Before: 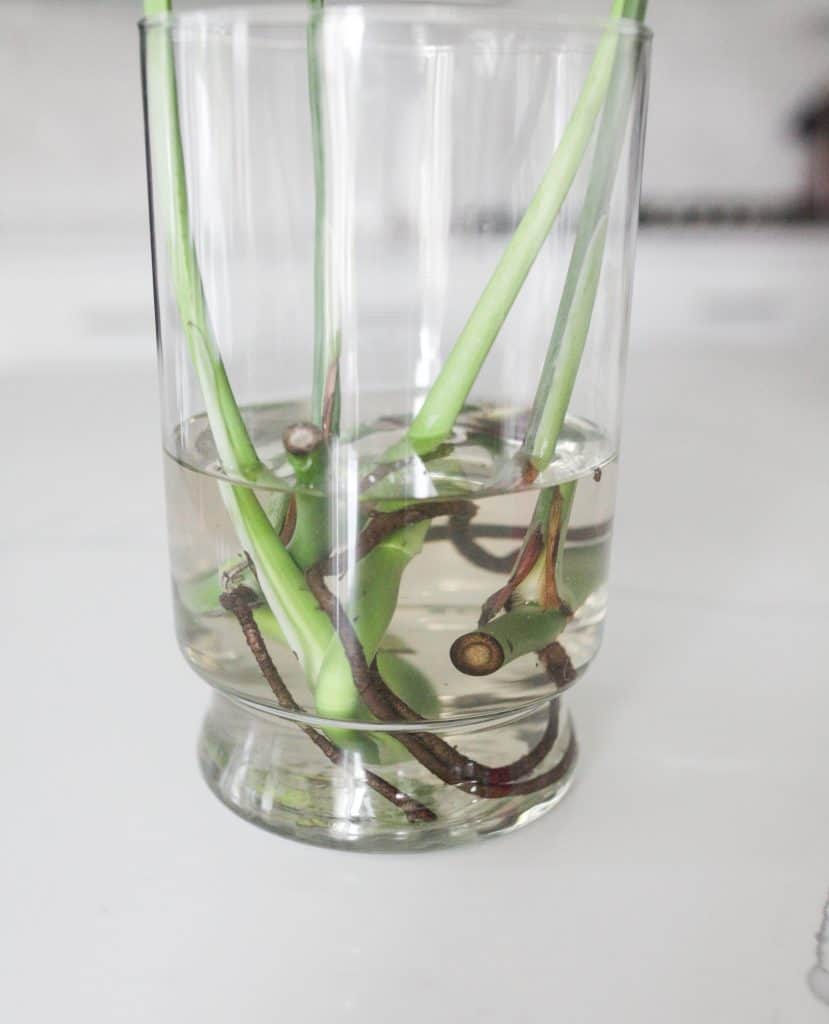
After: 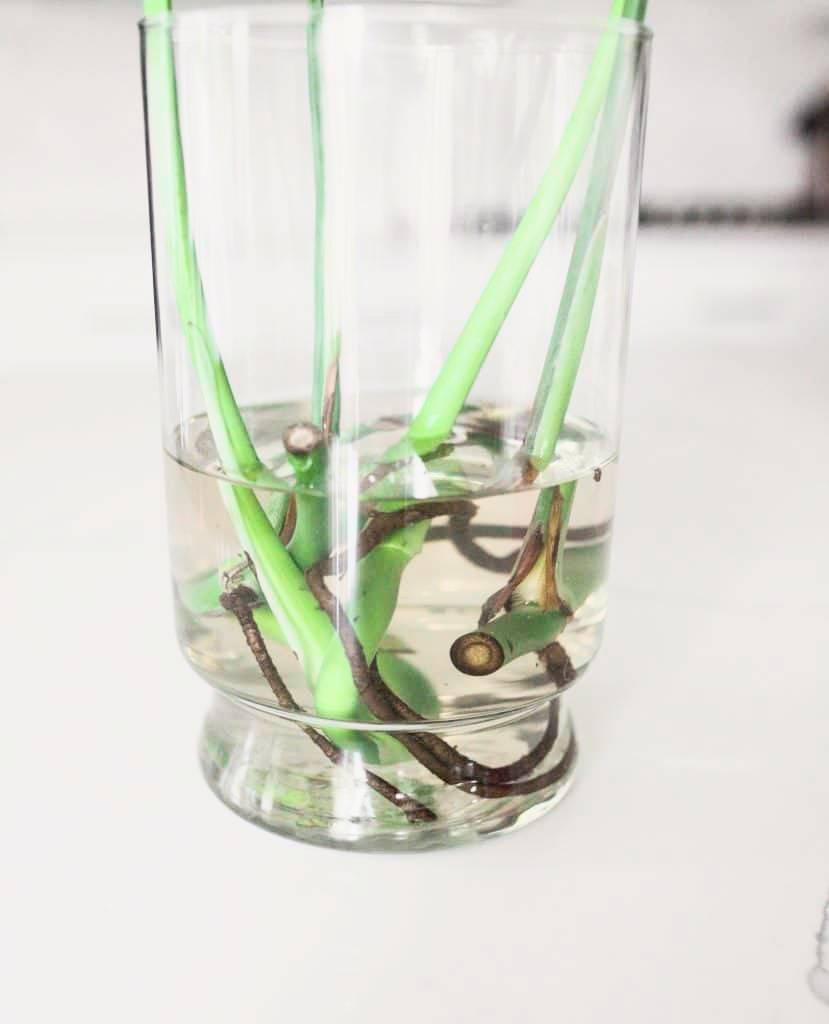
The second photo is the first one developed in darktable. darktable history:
tone curve: curves: ch0 [(0, 0.049) (0.113, 0.084) (0.285, 0.301) (0.673, 0.796) (0.845, 0.932) (0.994, 0.971)]; ch1 [(0, 0) (0.456, 0.424) (0.498, 0.5) (0.57, 0.557) (0.631, 0.635) (1, 1)]; ch2 [(0, 0) (0.395, 0.398) (0.44, 0.456) (0.502, 0.507) (0.55, 0.559) (0.67, 0.702) (1, 1)], color space Lab, independent channels, preserve colors none
